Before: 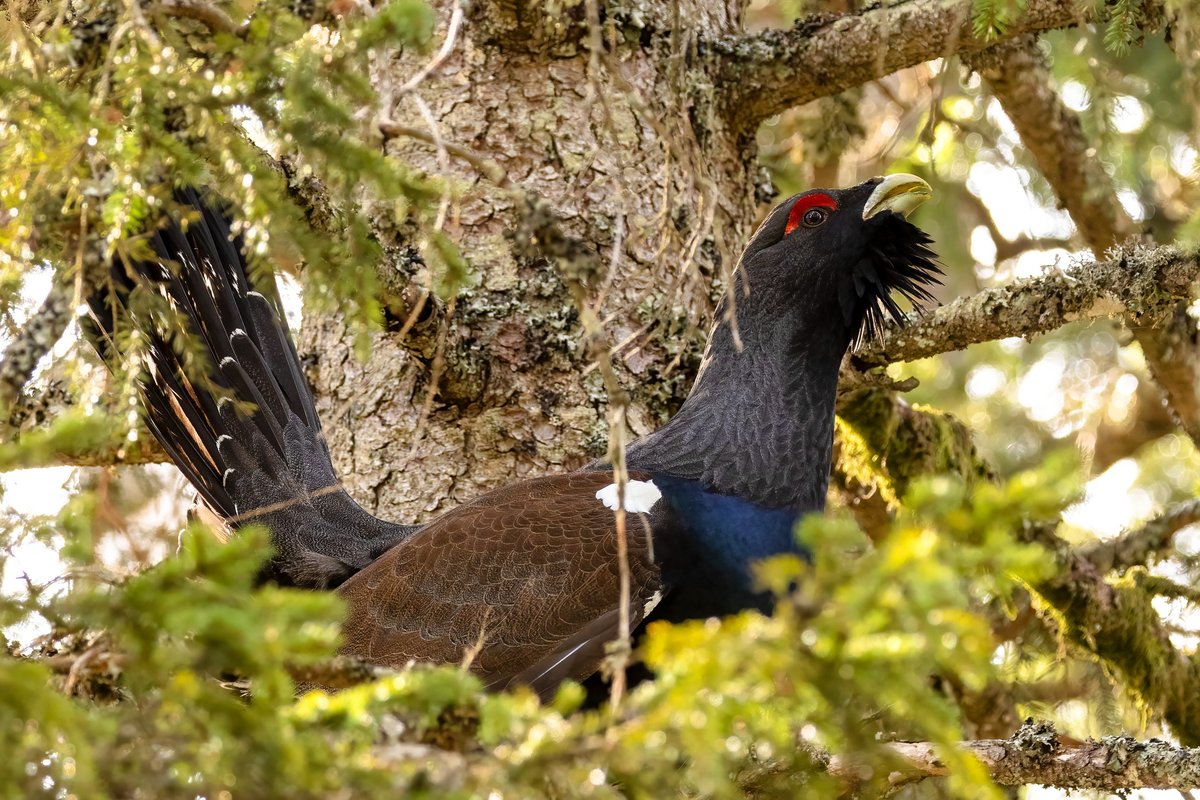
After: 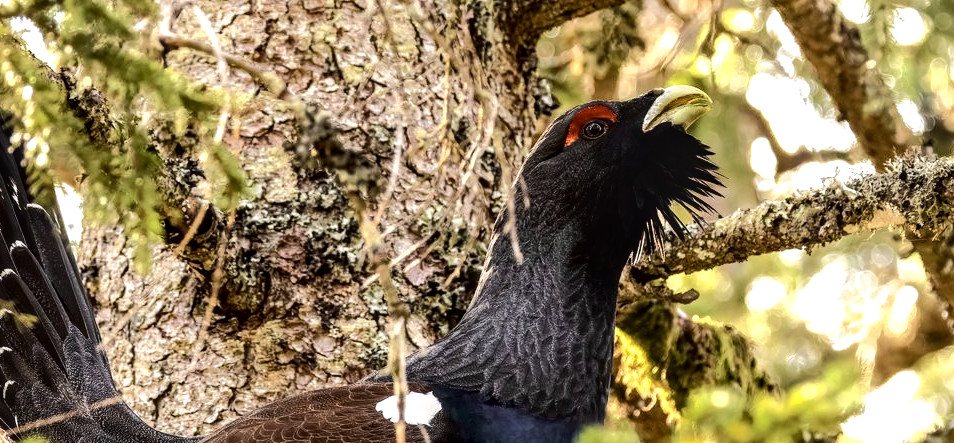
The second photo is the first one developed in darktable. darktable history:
tone equalizer: -8 EV -0.759 EV, -7 EV -0.678 EV, -6 EV -0.609 EV, -5 EV -0.376 EV, -3 EV 0.388 EV, -2 EV 0.6 EV, -1 EV 0.676 EV, +0 EV 0.745 EV, edges refinement/feathering 500, mask exposure compensation -1.57 EV, preserve details no
local contrast: on, module defaults
tone curve: curves: ch0 [(0, 0) (0.052, 0.018) (0.236, 0.207) (0.41, 0.417) (0.485, 0.518) (0.54, 0.584) (0.625, 0.666) (0.845, 0.828) (0.994, 0.964)]; ch1 [(0, 0.055) (0.15, 0.117) (0.317, 0.34) (0.382, 0.408) (0.434, 0.441) (0.472, 0.479) (0.498, 0.501) (0.557, 0.558) (0.616, 0.59) (0.739, 0.7) (0.873, 0.857) (1, 0.928)]; ch2 [(0, 0) (0.352, 0.403) (0.447, 0.466) (0.482, 0.482) (0.528, 0.526) (0.586, 0.577) (0.618, 0.621) (0.785, 0.747) (1, 1)], color space Lab, independent channels, preserve colors none
crop: left 18.39%, top 11.122%, right 2.047%, bottom 33.431%
